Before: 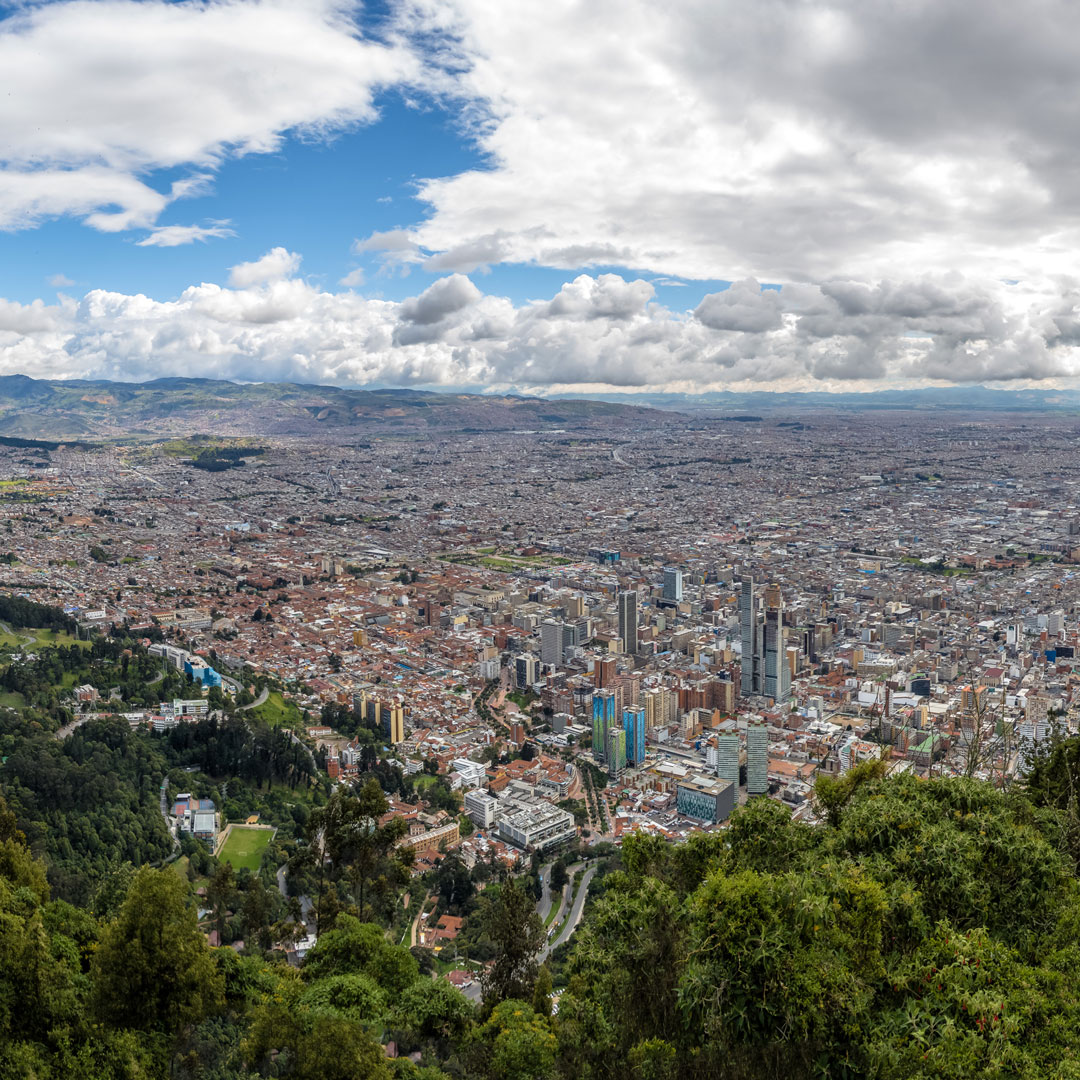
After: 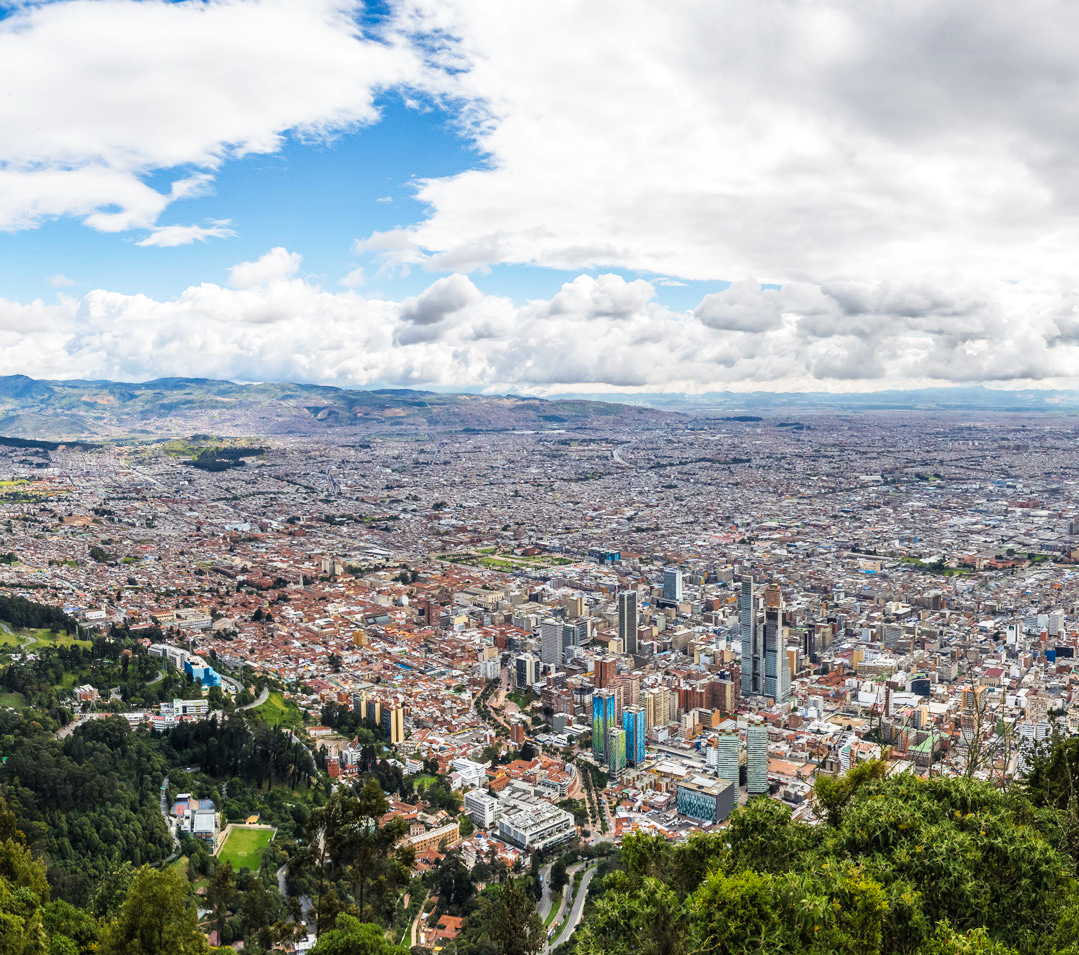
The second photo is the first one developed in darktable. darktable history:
tone curve: curves: ch0 [(0, 0) (0.003, 0.017) (0.011, 0.018) (0.025, 0.03) (0.044, 0.051) (0.069, 0.075) (0.1, 0.104) (0.136, 0.138) (0.177, 0.183) (0.224, 0.237) (0.277, 0.294) (0.335, 0.361) (0.399, 0.446) (0.468, 0.552) (0.543, 0.66) (0.623, 0.753) (0.709, 0.843) (0.801, 0.912) (0.898, 0.962) (1, 1)], preserve colors none
crop and rotate: top 0%, bottom 11.49%
